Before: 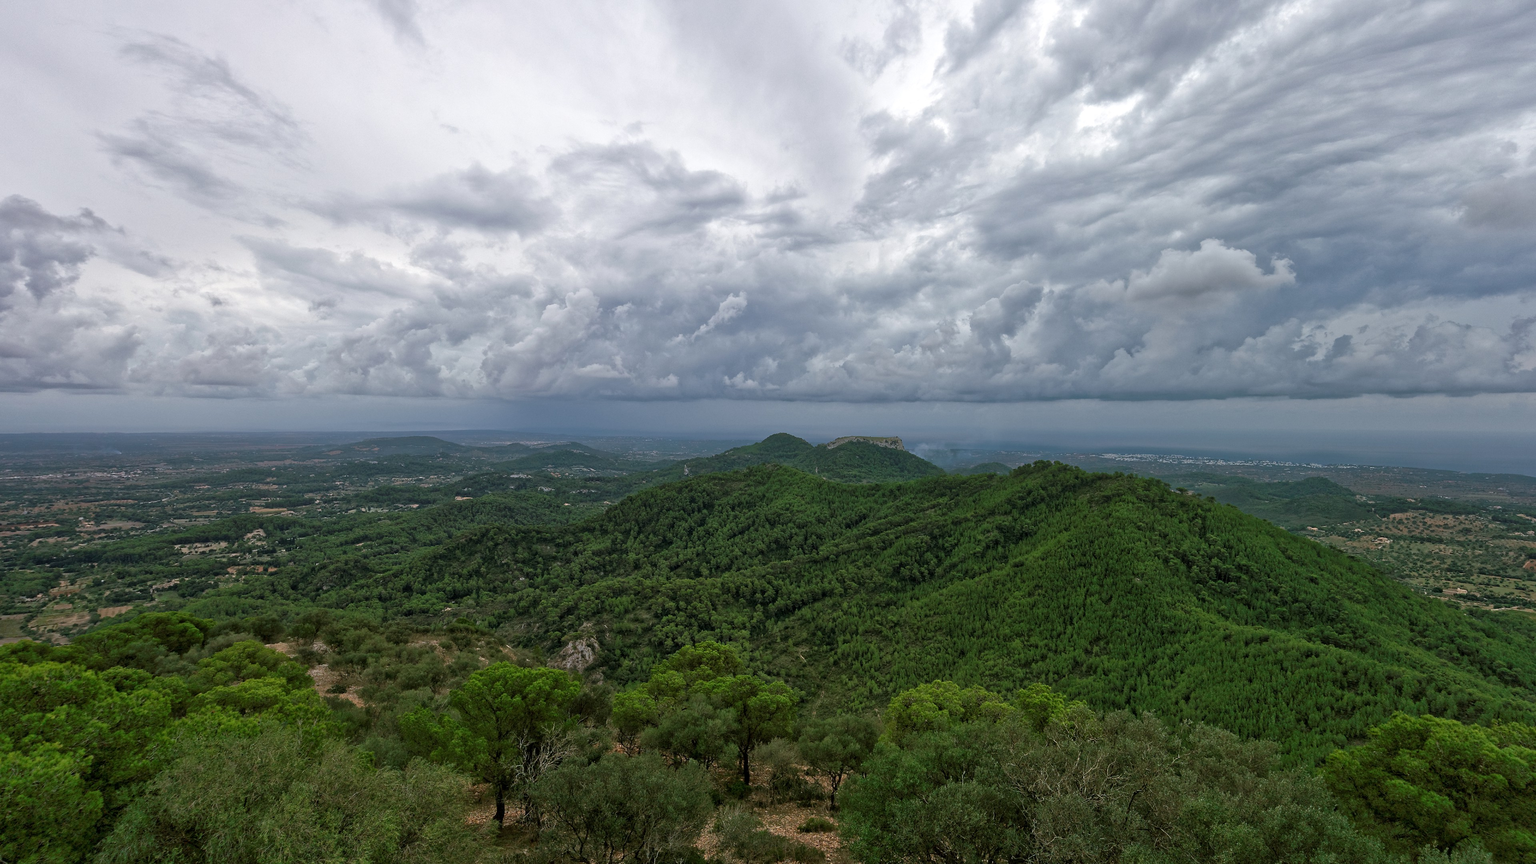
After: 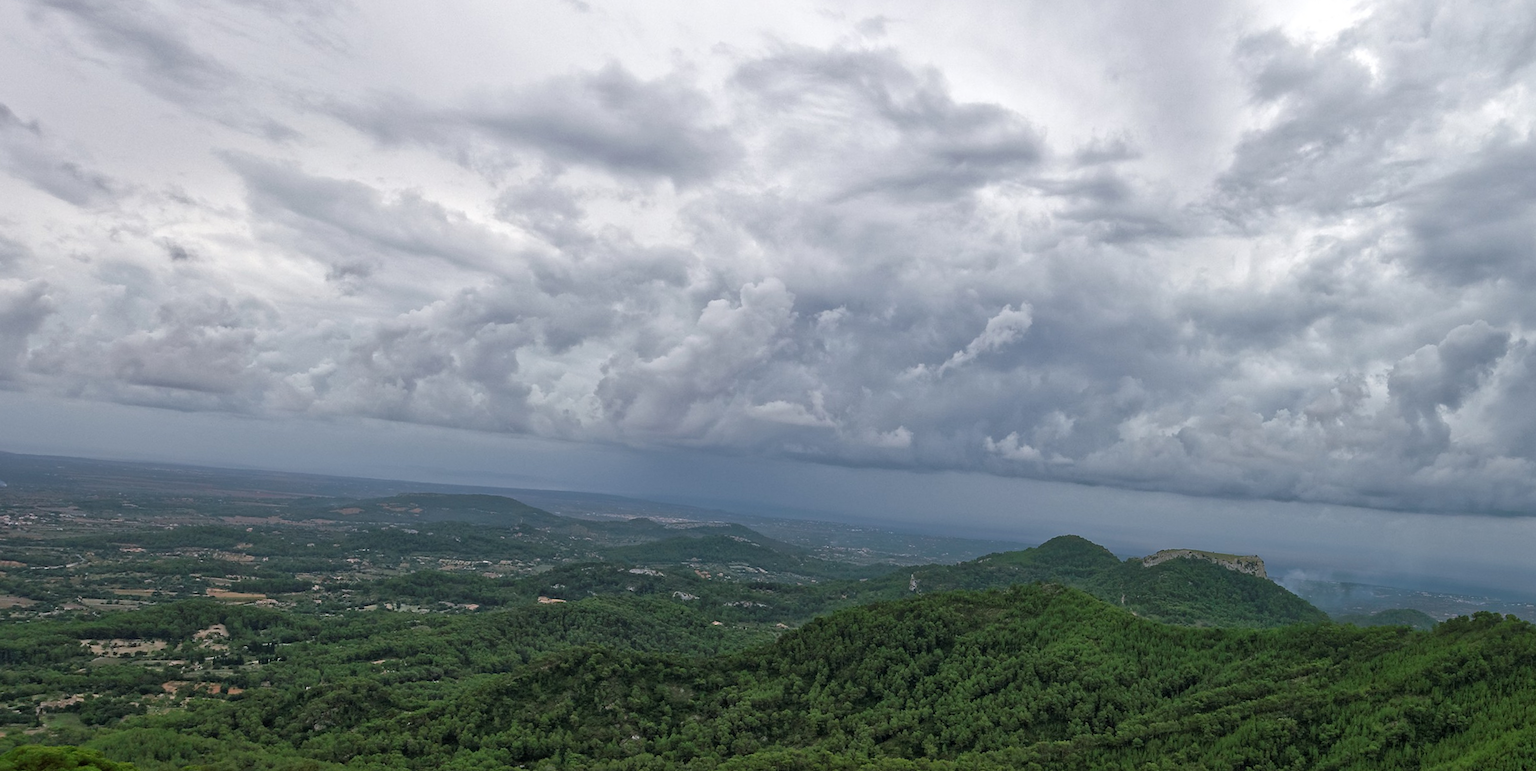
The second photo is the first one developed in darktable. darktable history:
shadows and highlights: shadows 25.12, highlights -23.18
crop and rotate: angle -4.44°, left 1.974%, top 6.739%, right 27.693%, bottom 30.402%
